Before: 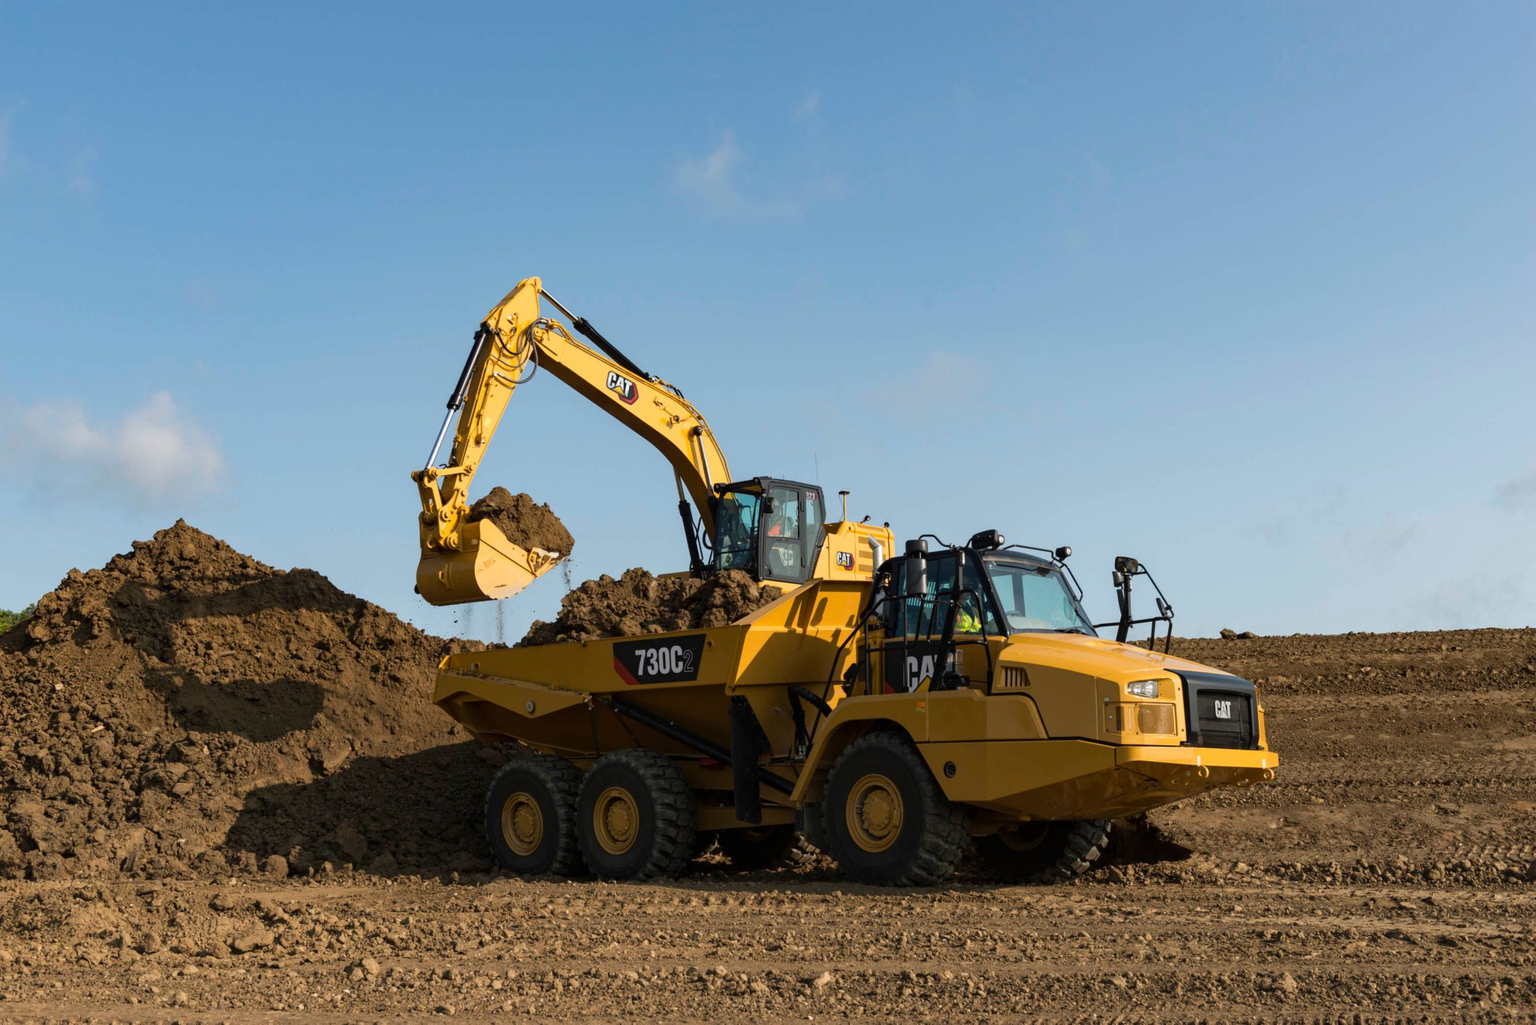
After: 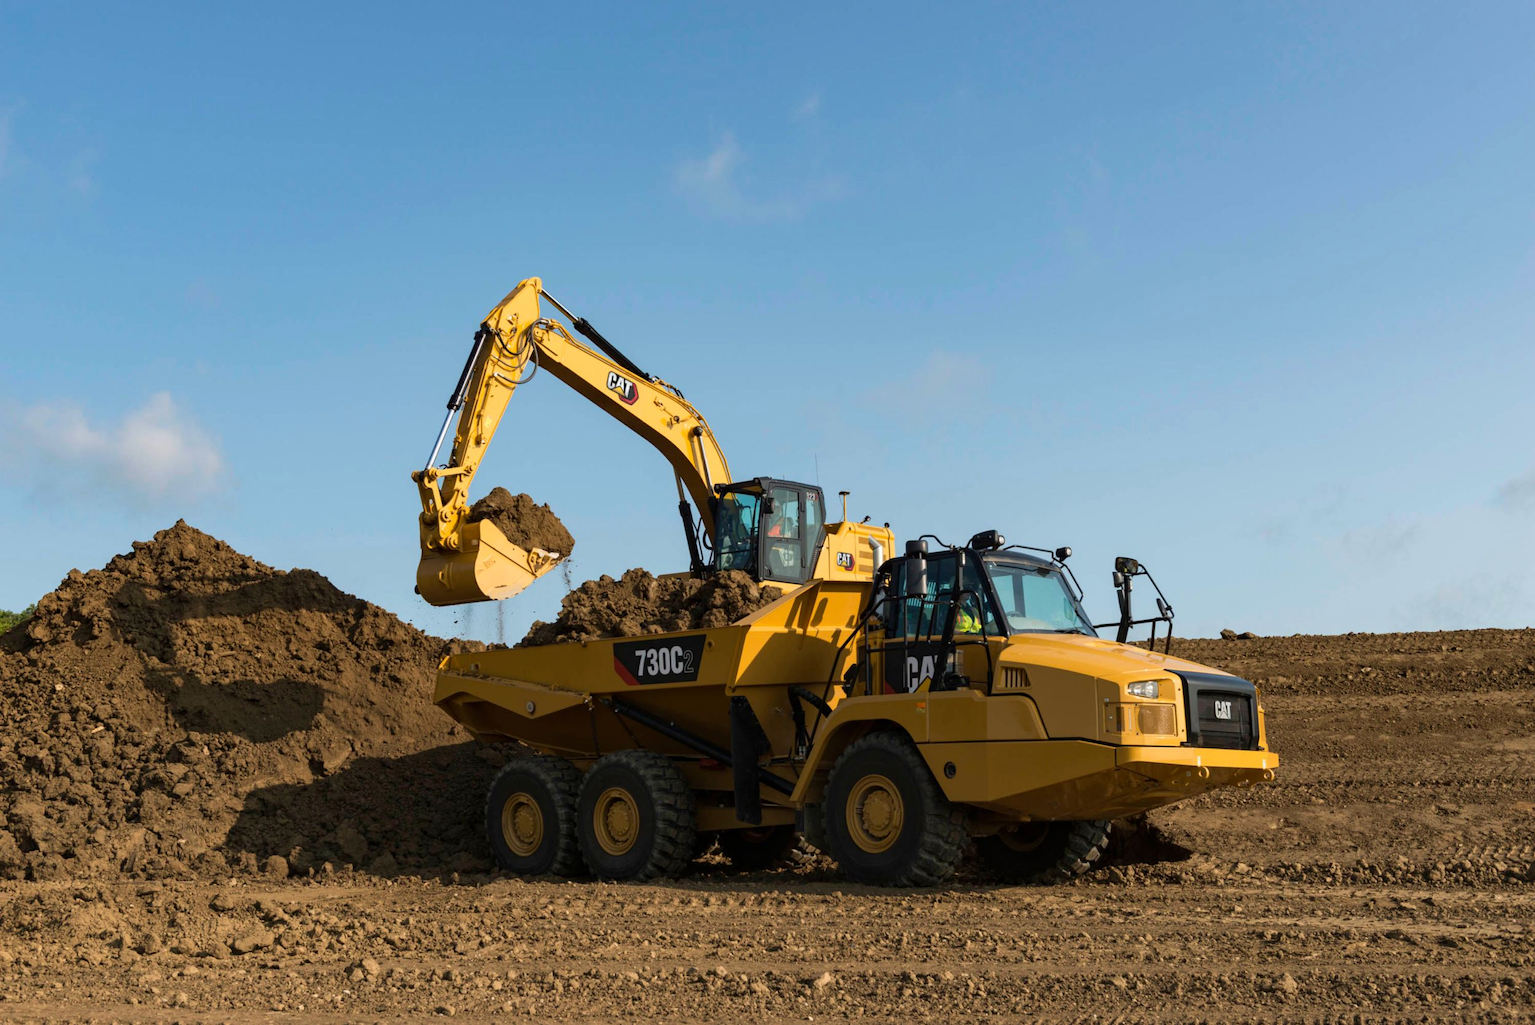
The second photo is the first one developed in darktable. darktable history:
velvia: strength 17%
